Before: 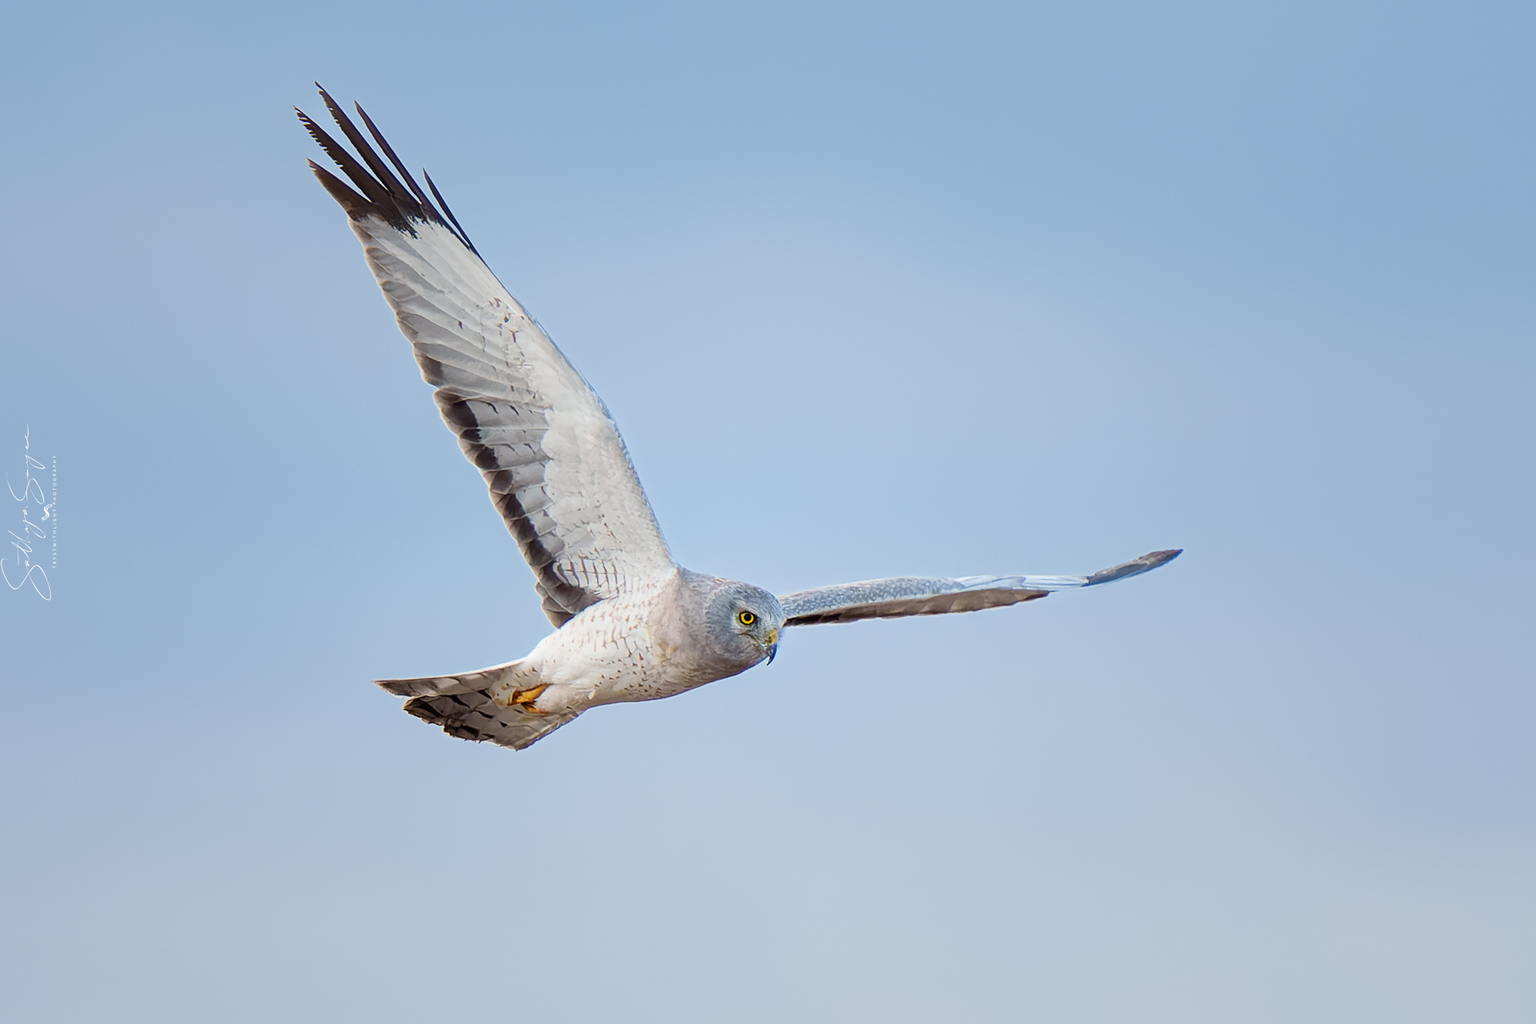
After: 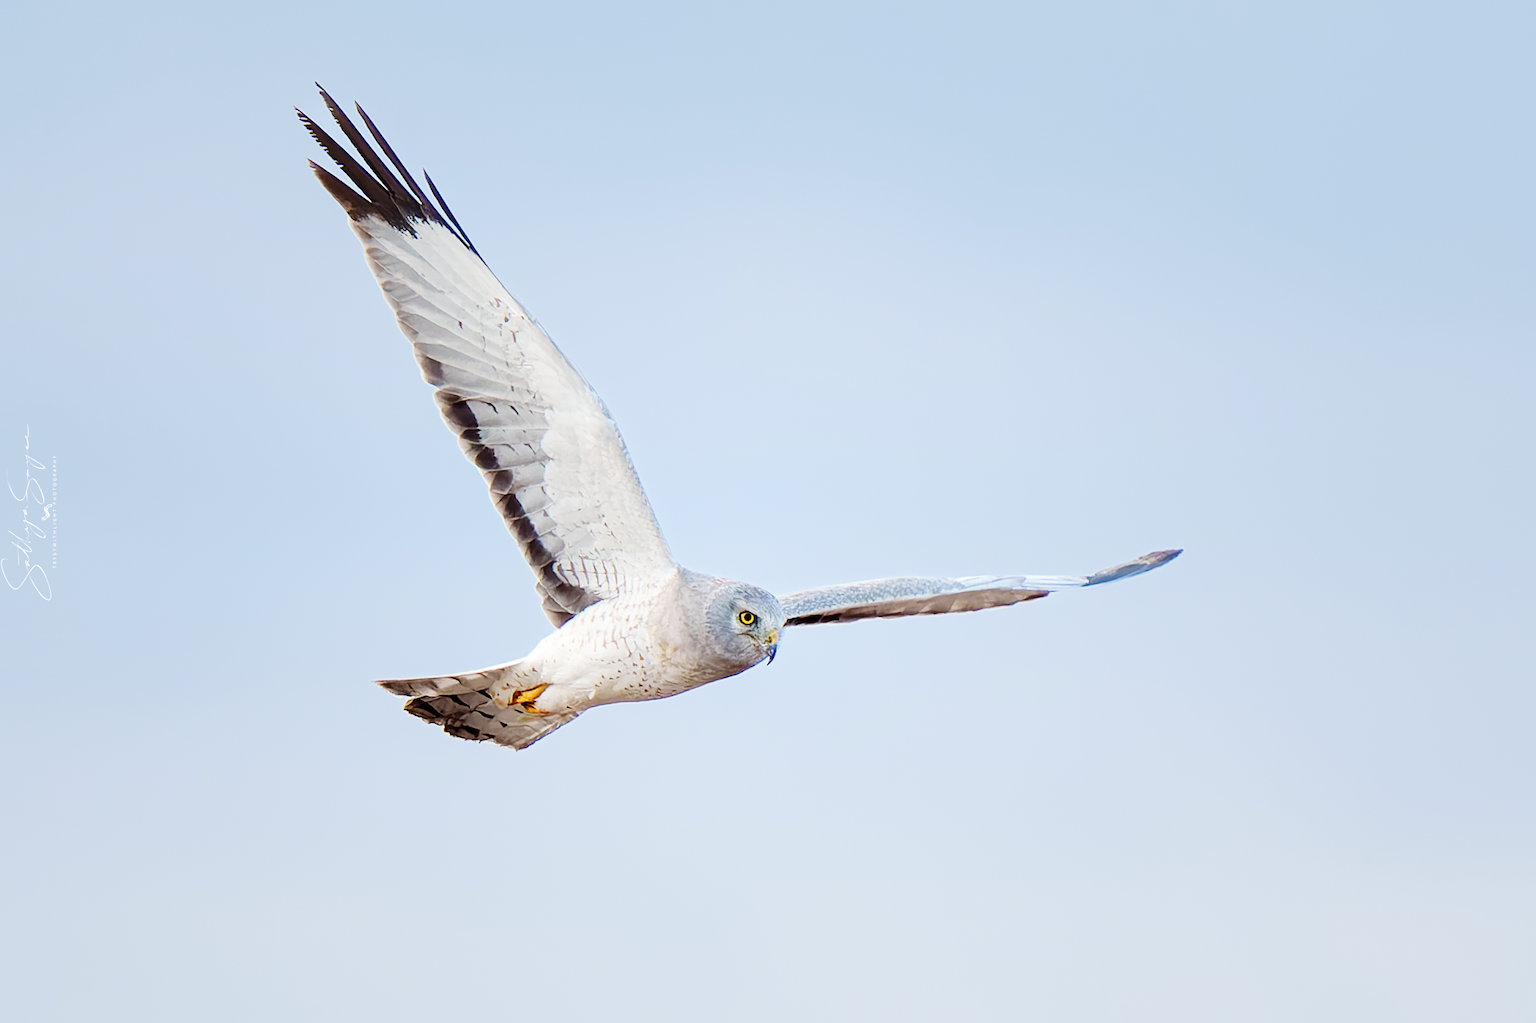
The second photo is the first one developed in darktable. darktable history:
tone curve: curves: ch0 [(0, 0) (0.049, 0.01) (0.154, 0.081) (0.491, 0.519) (0.748, 0.765) (1, 0.919)]; ch1 [(0, 0) (0.172, 0.123) (0.317, 0.272) (0.391, 0.424) (0.499, 0.497) (0.531, 0.541) (0.615, 0.608) (0.741, 0.783) (1, 1)]; ch2 [(0, 0) (0.411, 0.424) (0.483, 0.478) (0.546, 0.532) (0.652, 0.633) (1, 1)], preserve colors none
exposure: black level correction 0, exposure 0.695 EV, compensate highlight preservation false
